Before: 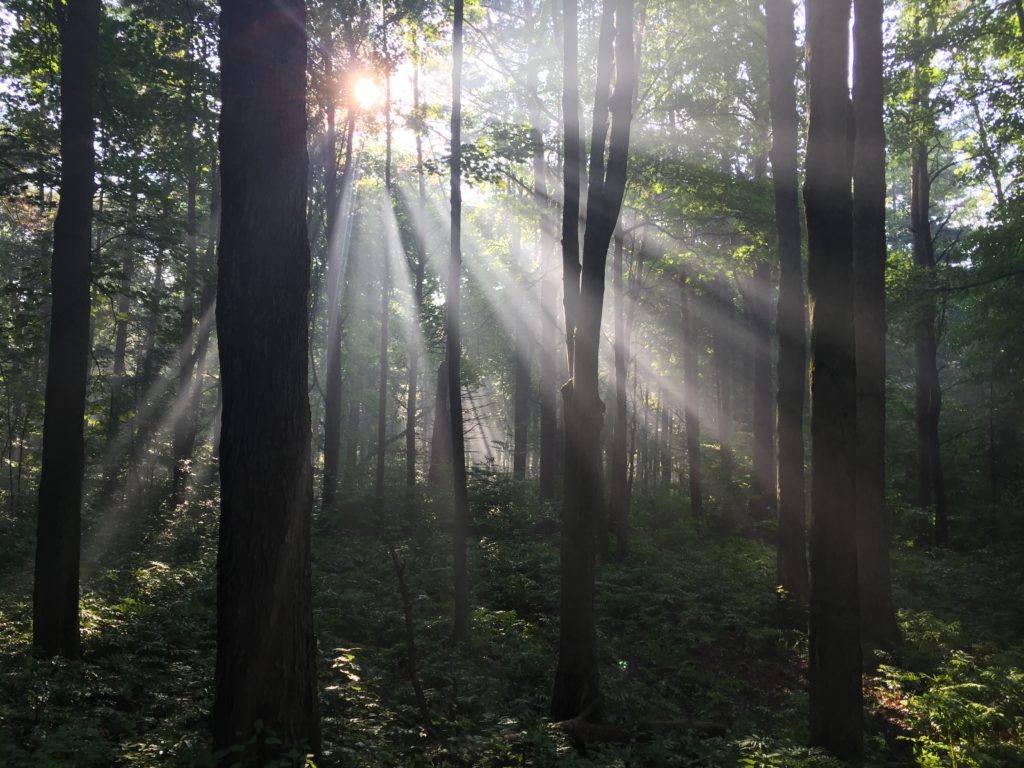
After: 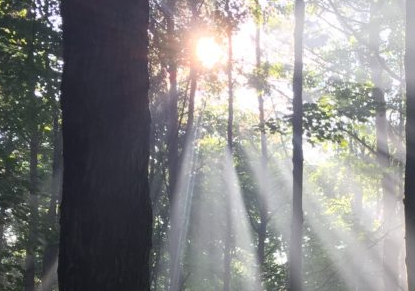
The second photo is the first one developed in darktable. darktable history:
crop: left 15.452%, top 5.459%, right 43.956%, bottom 56.62%
